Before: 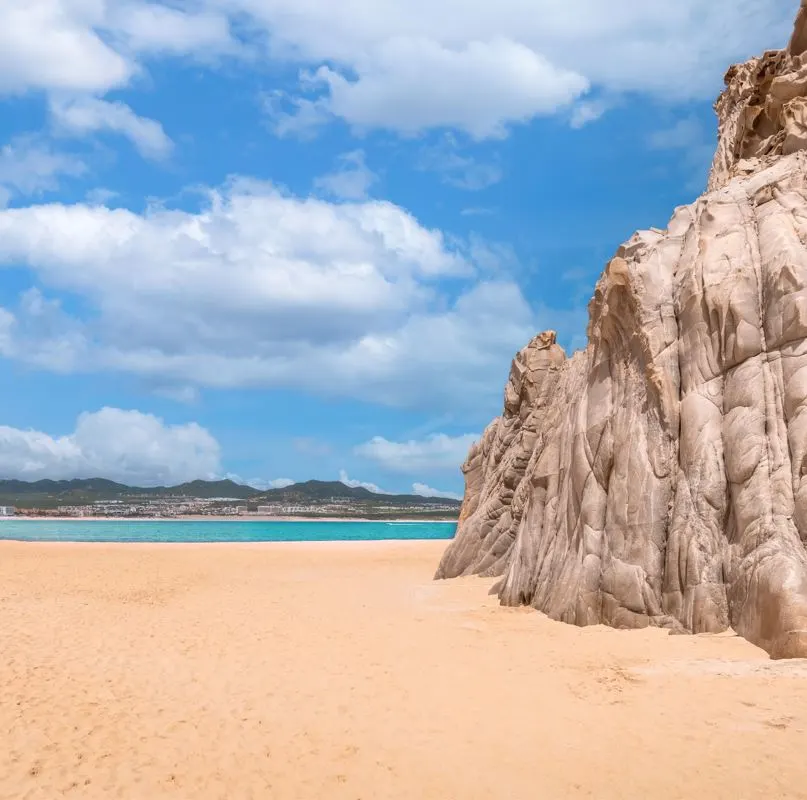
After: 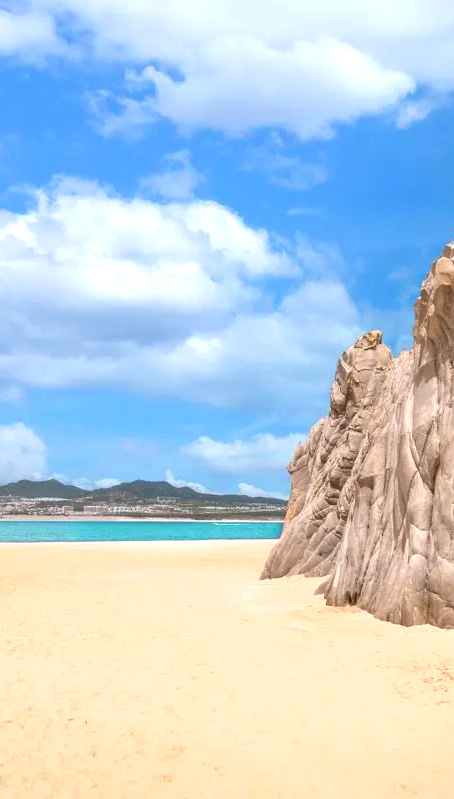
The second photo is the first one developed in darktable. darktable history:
crop: left 21.665%, right 22.059%, bottom 0.008%
color zones: curves: ch0 [(0, 0.533) (0.126, 0.533) (0.234, 0.533) (0.368, 0.357) (0.5, 0.5) (0.625, 0.5) (0.74, 0.637) (0.875, 0.5)]; ch1 [(0.004, 0.708) (0.129, 0.662) (0.25, 0.5) (0.375, 0.331) (0.496, 0.396) (0.625, 0.649) (0.739, 0.26) (0.875, 0.5) (1, 0.478)]; ch2 [(0, 0.409) (0.132, 0.403) (0.236, 0.558) (0.379, 0.448) (0.5, 0.5) (0.625, 0.5) (0.691, 0.39) (0.875, 0.5)], mix -122.36%
exposure: black level correction 0, exposure 0.5 EV, compensate highlight preservation false
